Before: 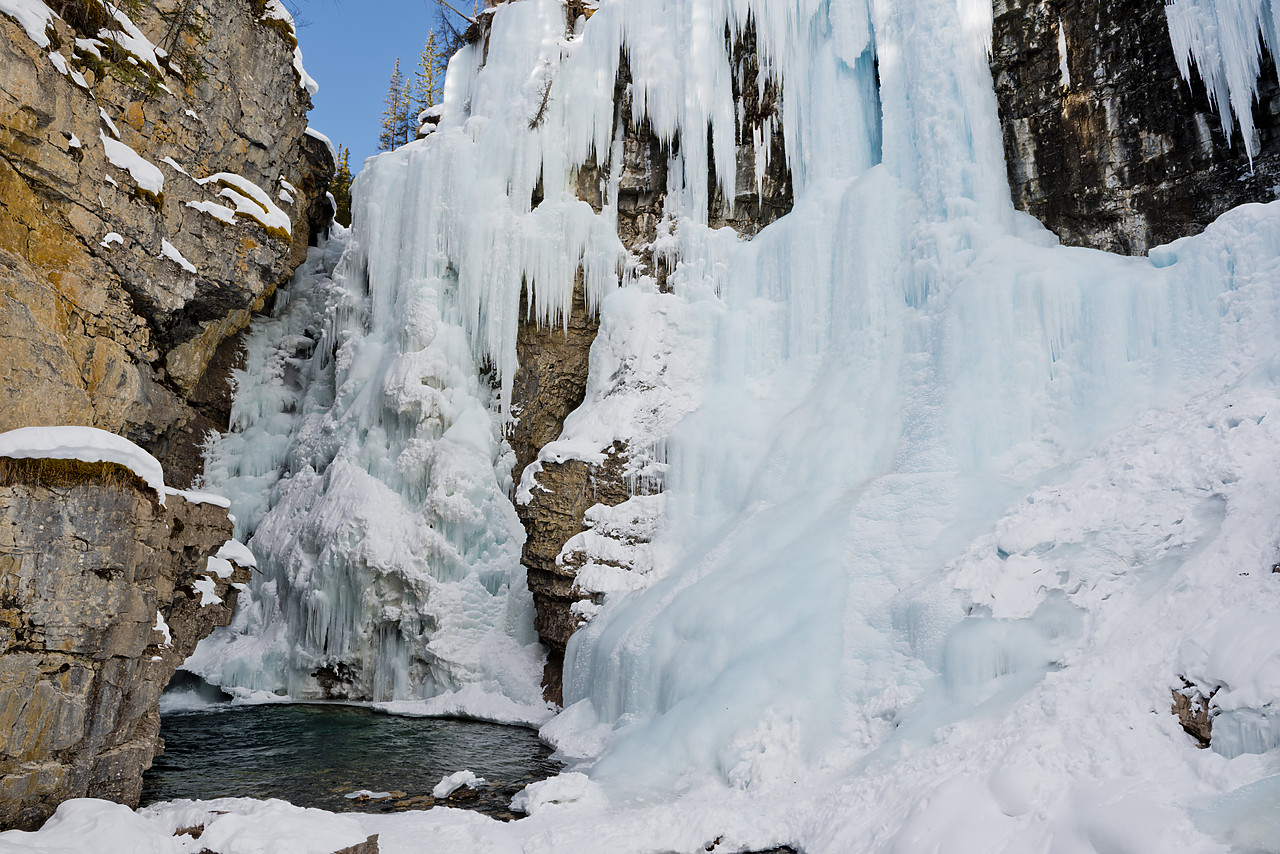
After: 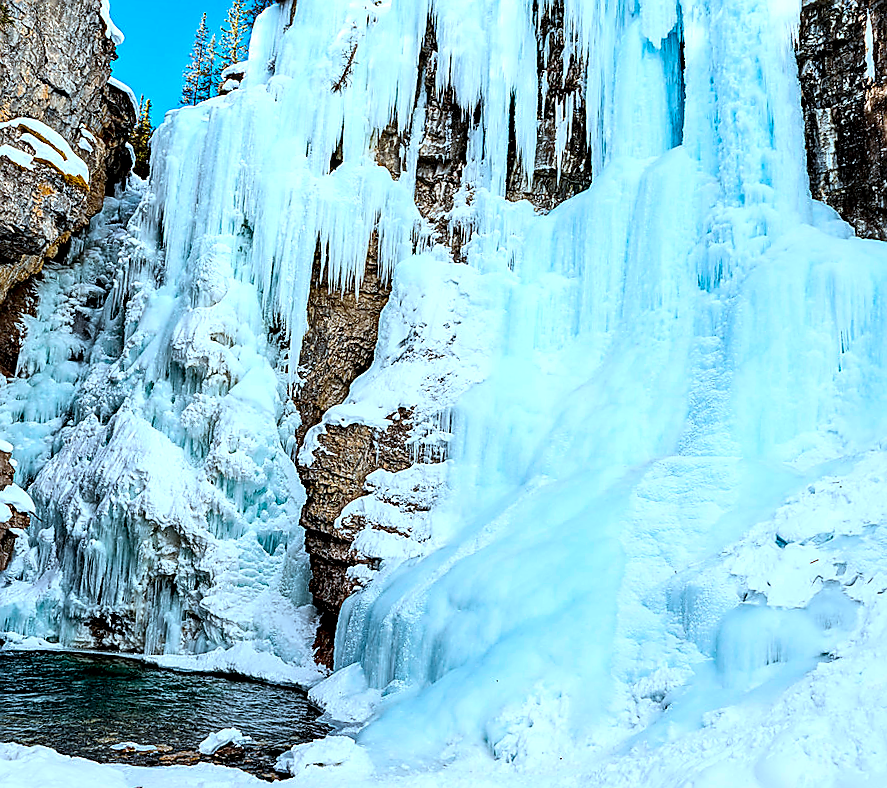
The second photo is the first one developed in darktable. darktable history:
crop and rotate: angle -3.21°, left 14.05%, top 0.03%, right 10.891%, bottom 0.041%
sharpen: radius 1.386, amount 1.262, threshold 0.73
contrast brightness saturation: contrast 0.203, brightness 0.164, saturation 0.229
local contrast: highlights 63%, shadows 53%, detail 168%, midtone range 0.517
exposure: exposure 0.206 EV, compensate highlight preservation false
color correction: highlights a* -10.48, highlights b* -19.51
haze removal: strength 0.294, distance 0.245, compatibility mode true, adaptive false
